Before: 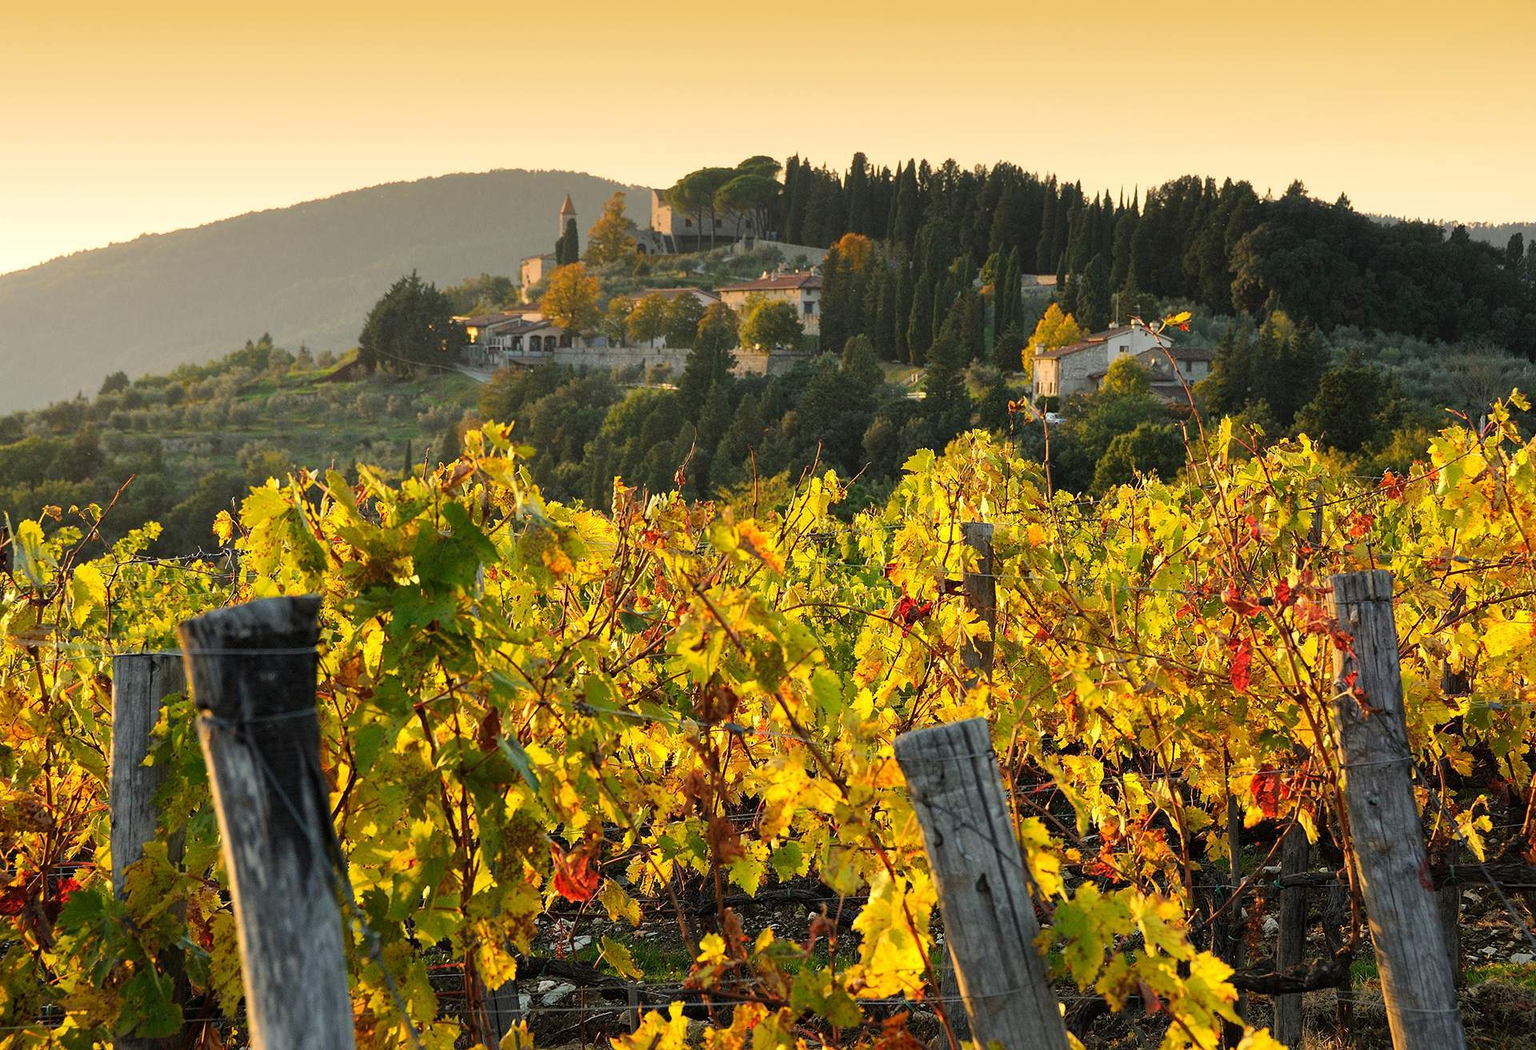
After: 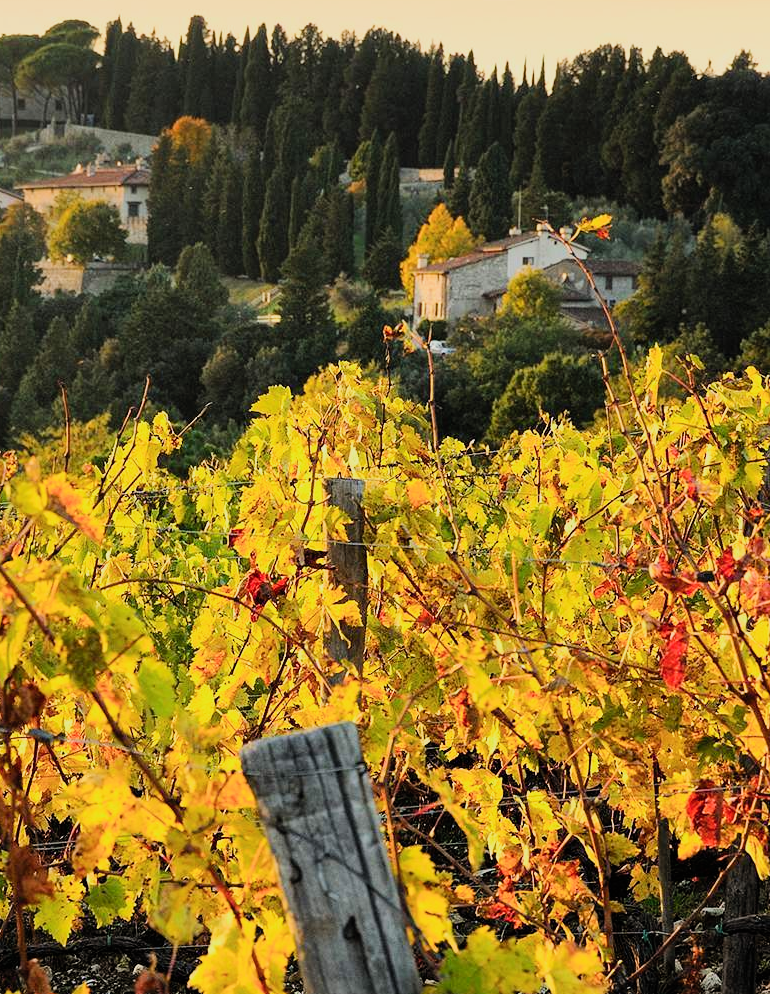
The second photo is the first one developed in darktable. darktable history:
filmic rgb: black relative exposure -8.54 EV, white relative exposure 5.52 EV, hardness 3.39, contrast 1.016
contrast brightness saturation: contrast 0.2, brightness 0.15, saturation 0.14
color balance rgb: on, module defaults
crop: left 45.721%, top 13.393%, right 14.118%, bottom 10.01%
